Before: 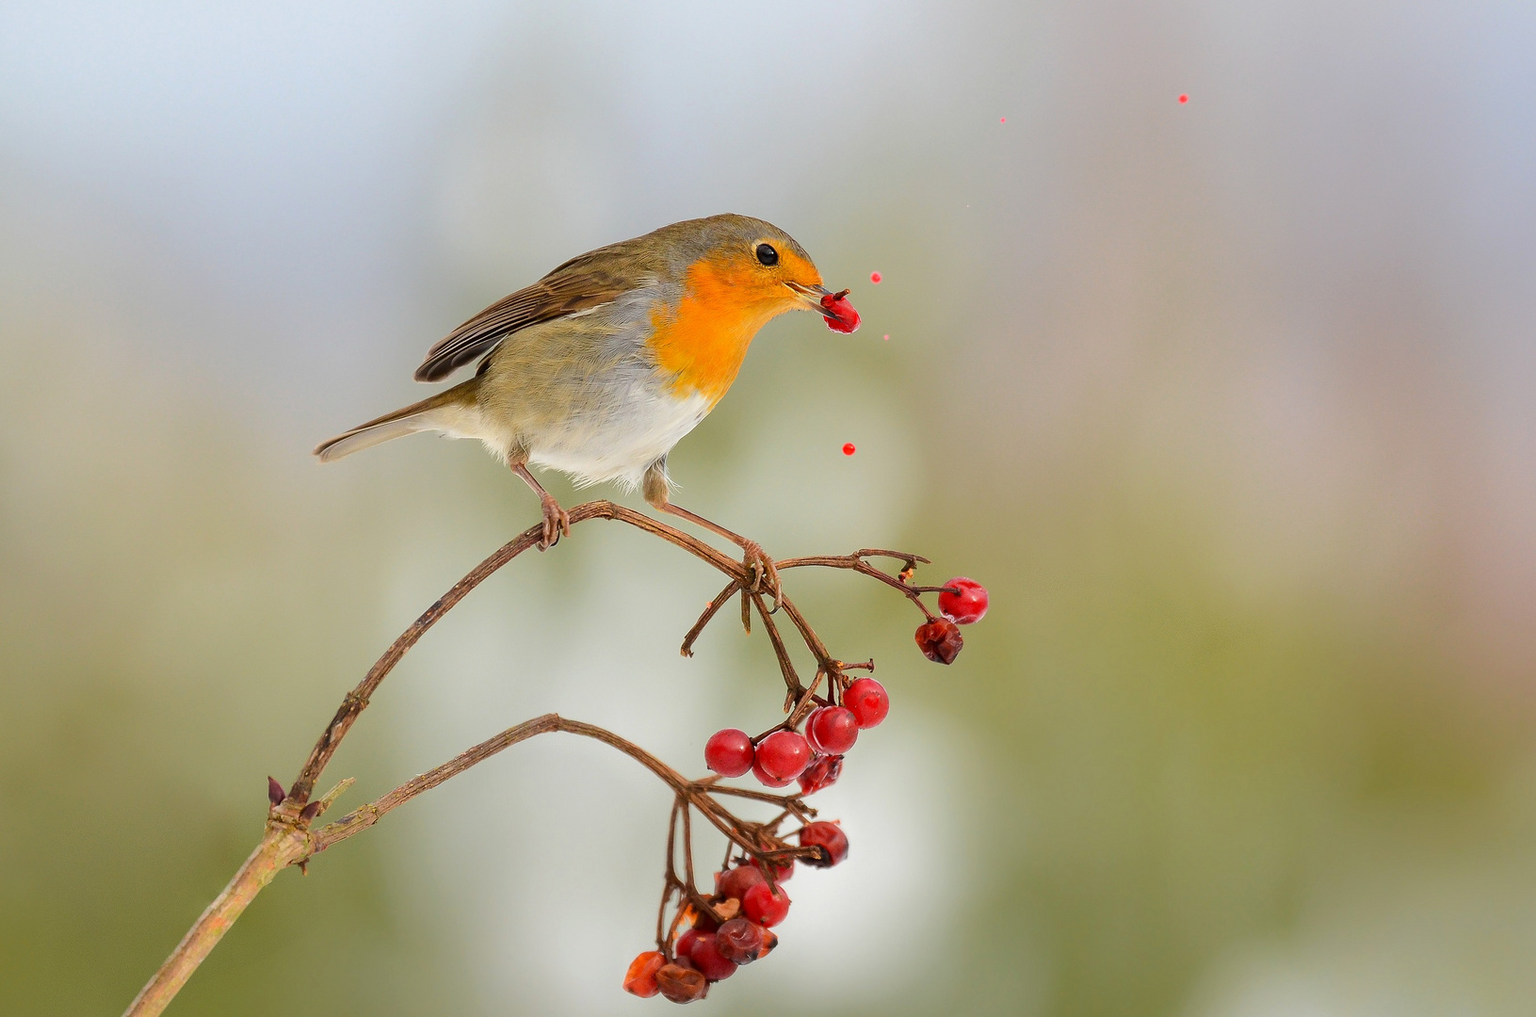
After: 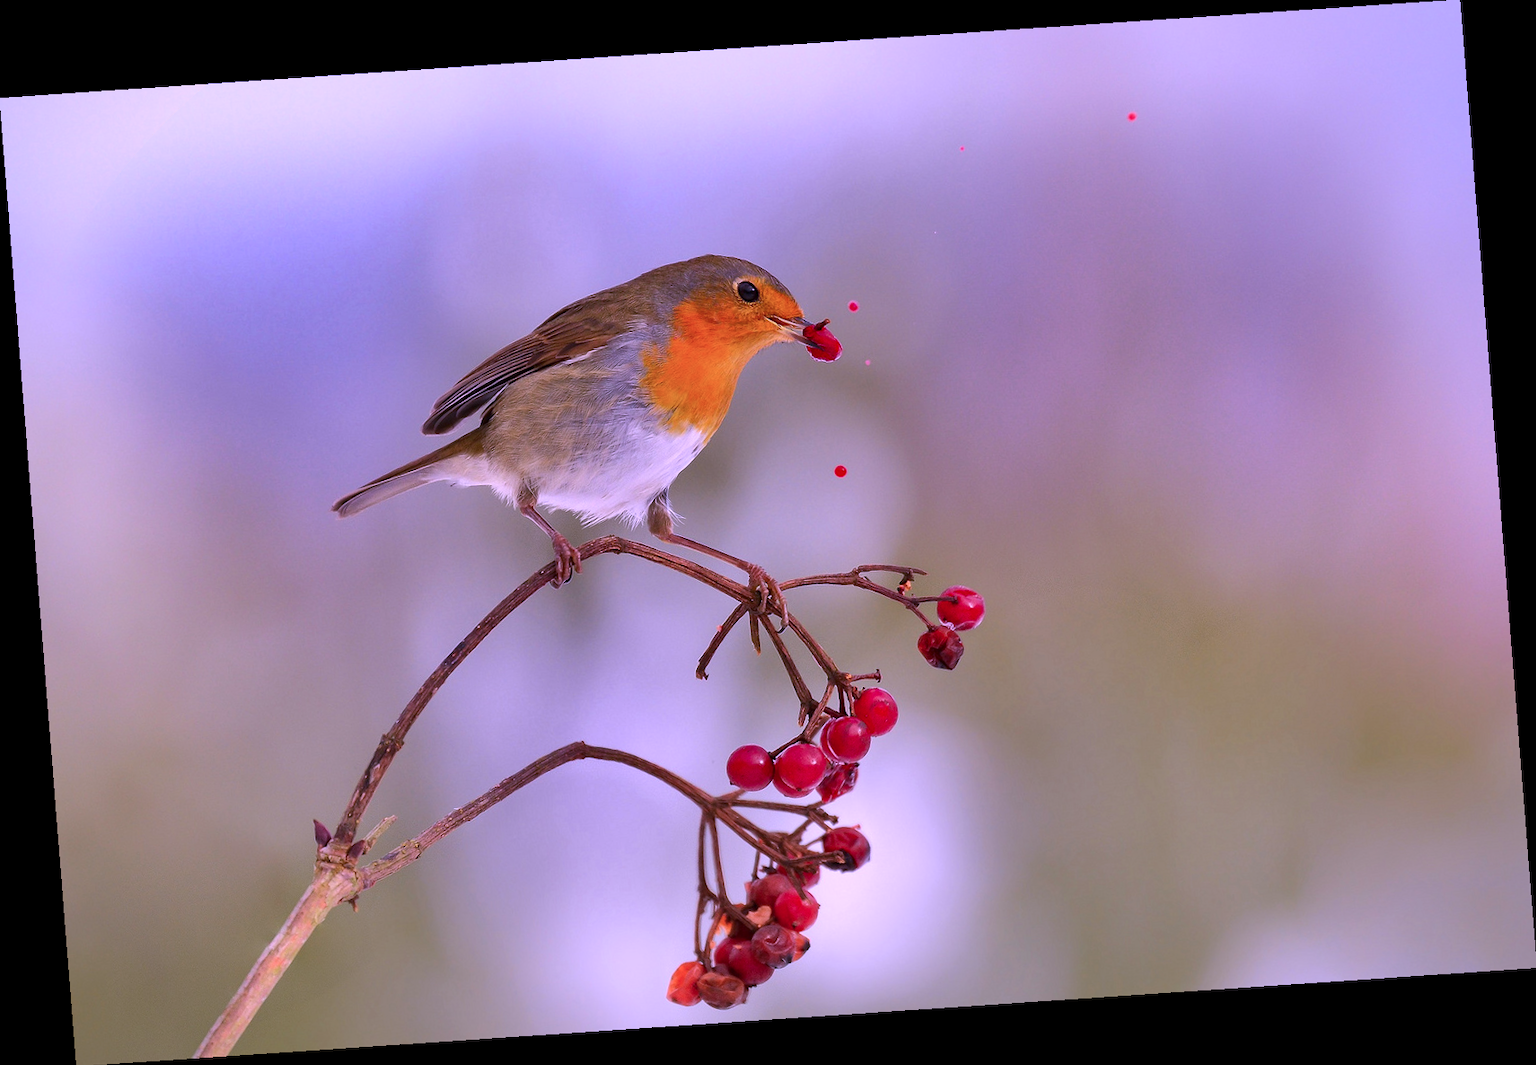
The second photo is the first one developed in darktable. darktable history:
color calibration: output R [1.107, -0.012, -0.003, 0], output B [0, 0, 1.308, 0], illuminant custom, x 0.389, y 0.387, temperature 3838.64 K
shadows and highlights: shadows 20.91, highlights -82.73, soften with gaussian
rotate and perspective: rotation -4.2°, shear 0.006, automatic cropping off
vignetting: fall-off start 97.23%, saturation -0.024, center (-0.033, -0.042), width/height ratio 1.179, unbound false
